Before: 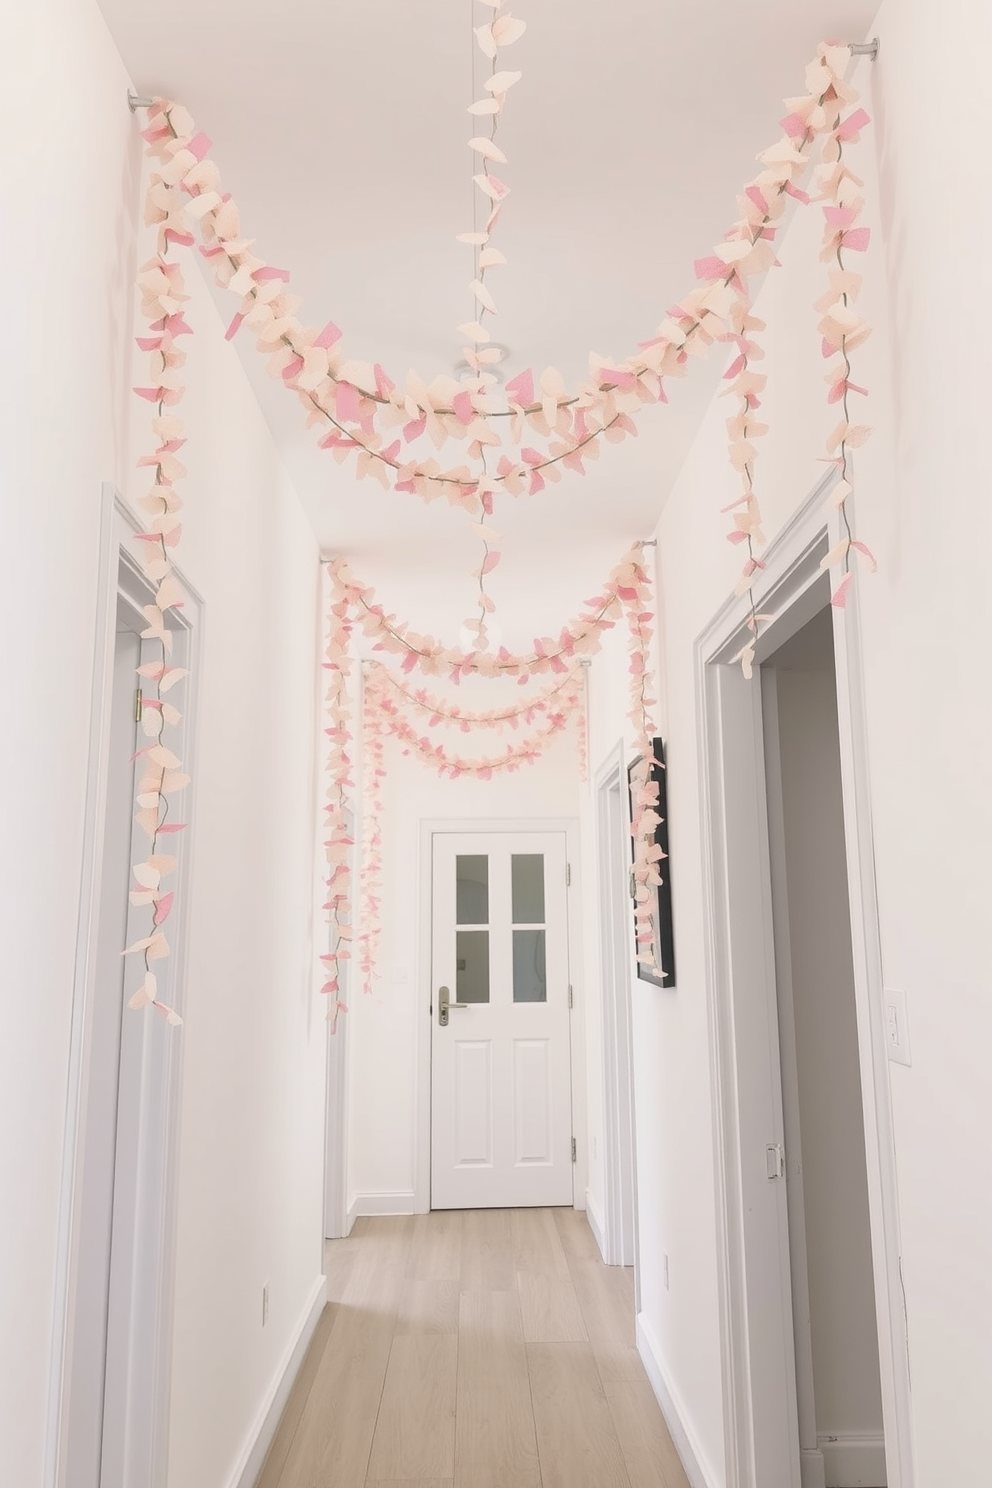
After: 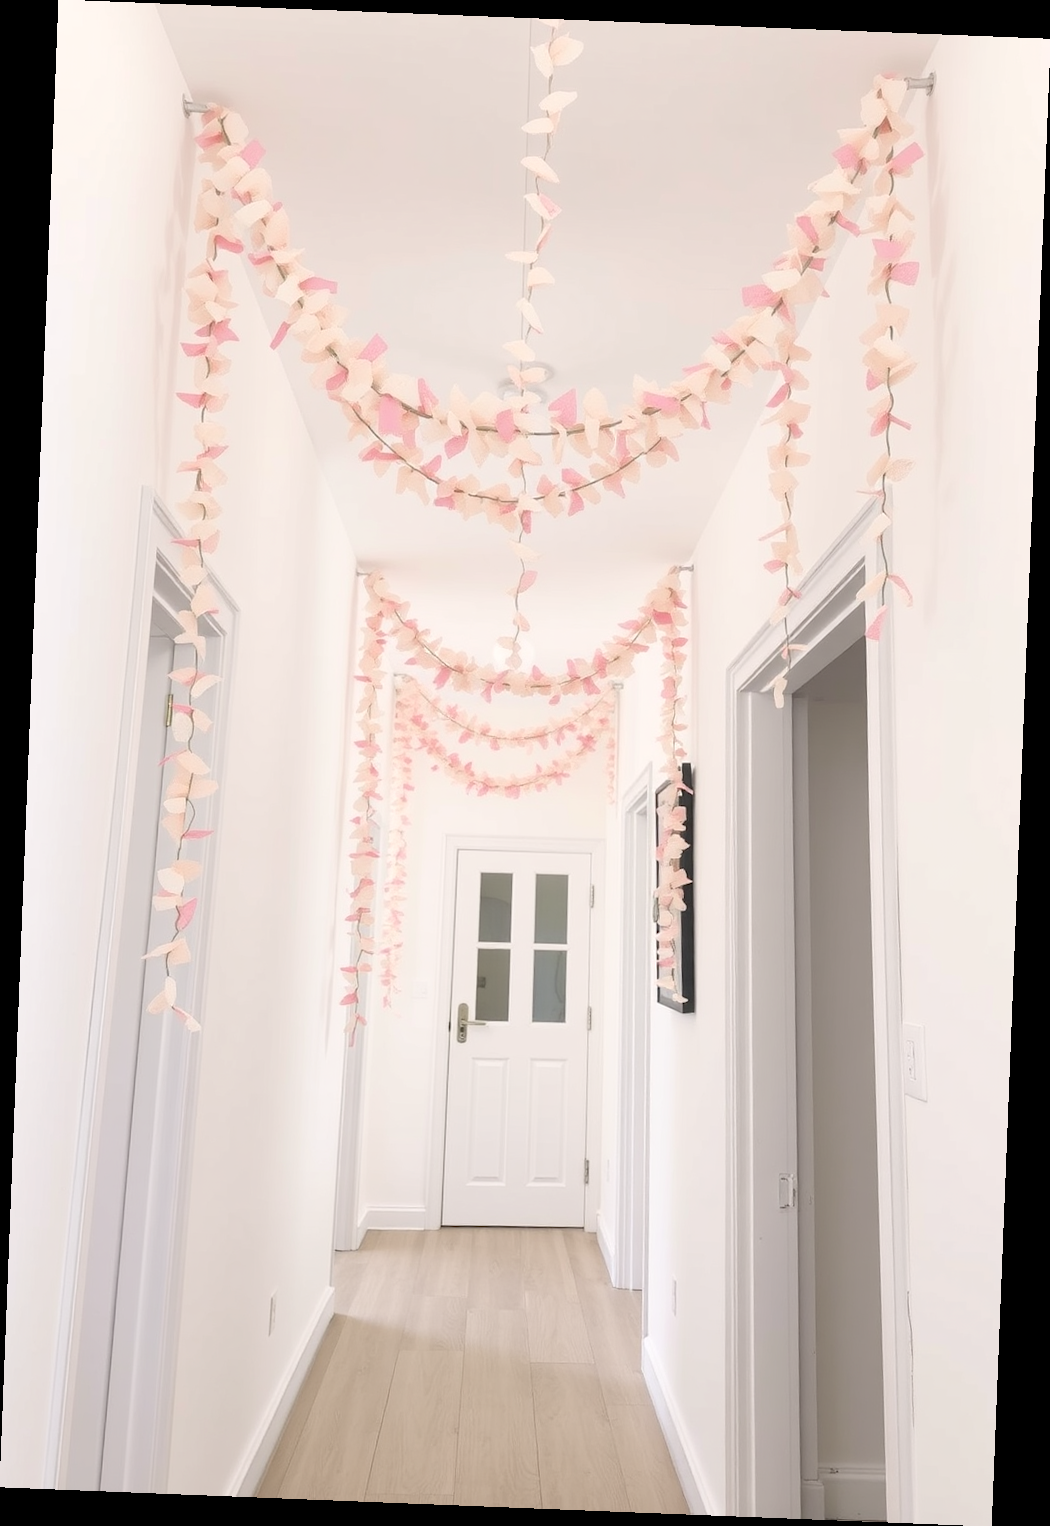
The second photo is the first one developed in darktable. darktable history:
exposure: exposure 0.207 EV, compensate highlight preservation false
rotate and perspective: rotation 2.27°, automatic cropping off
